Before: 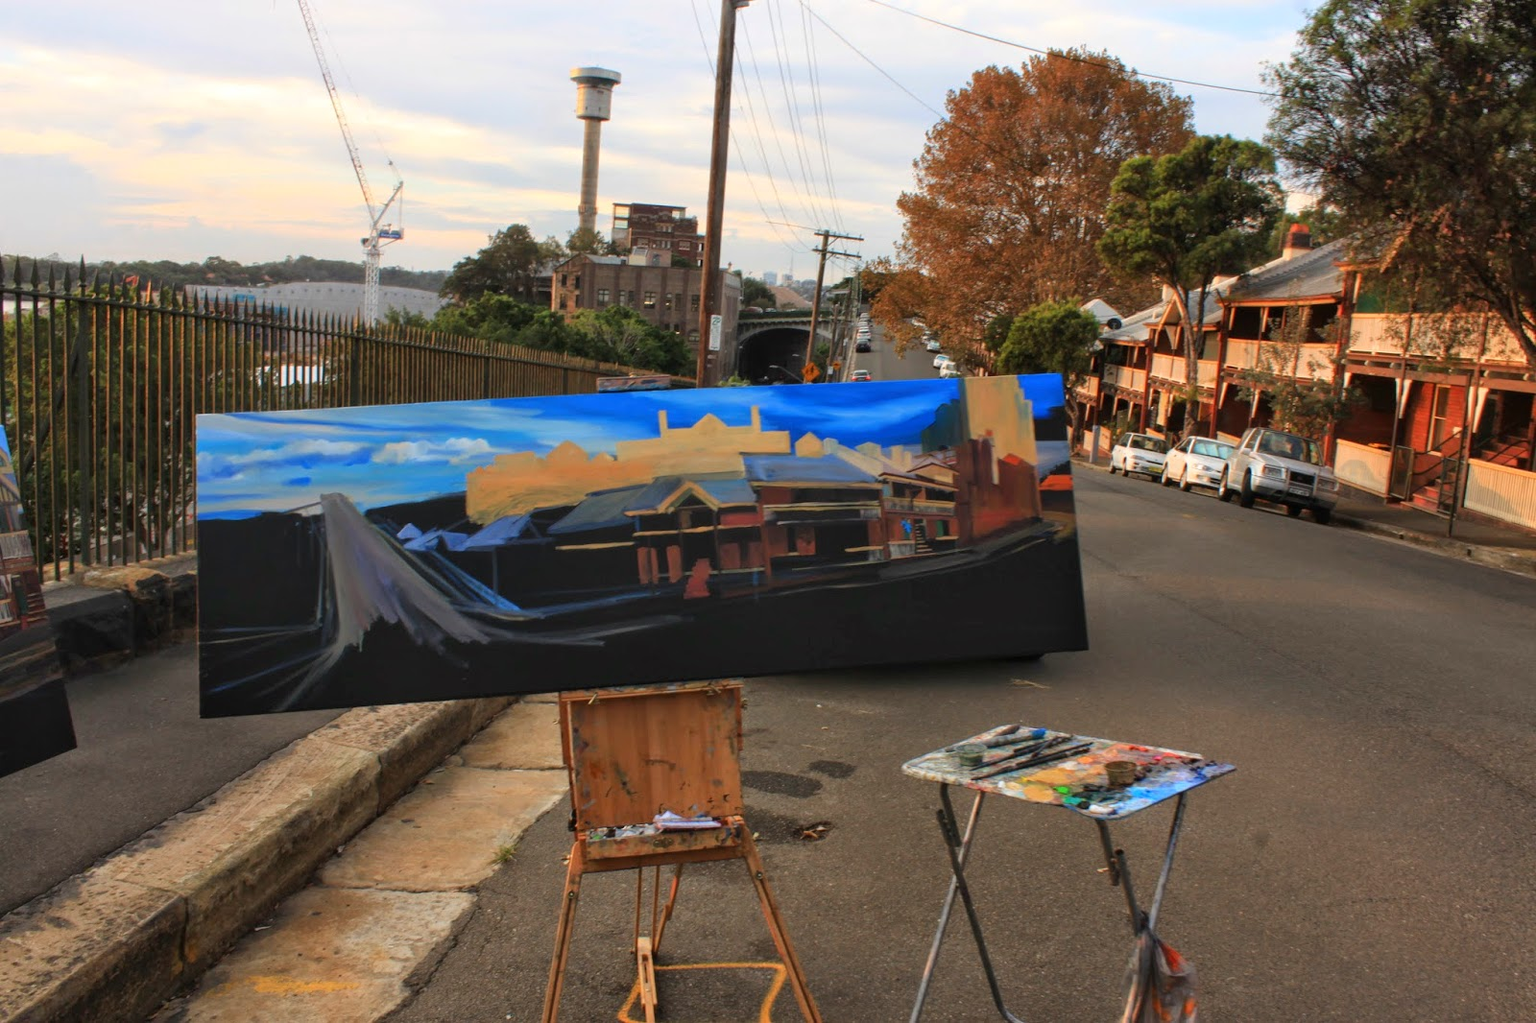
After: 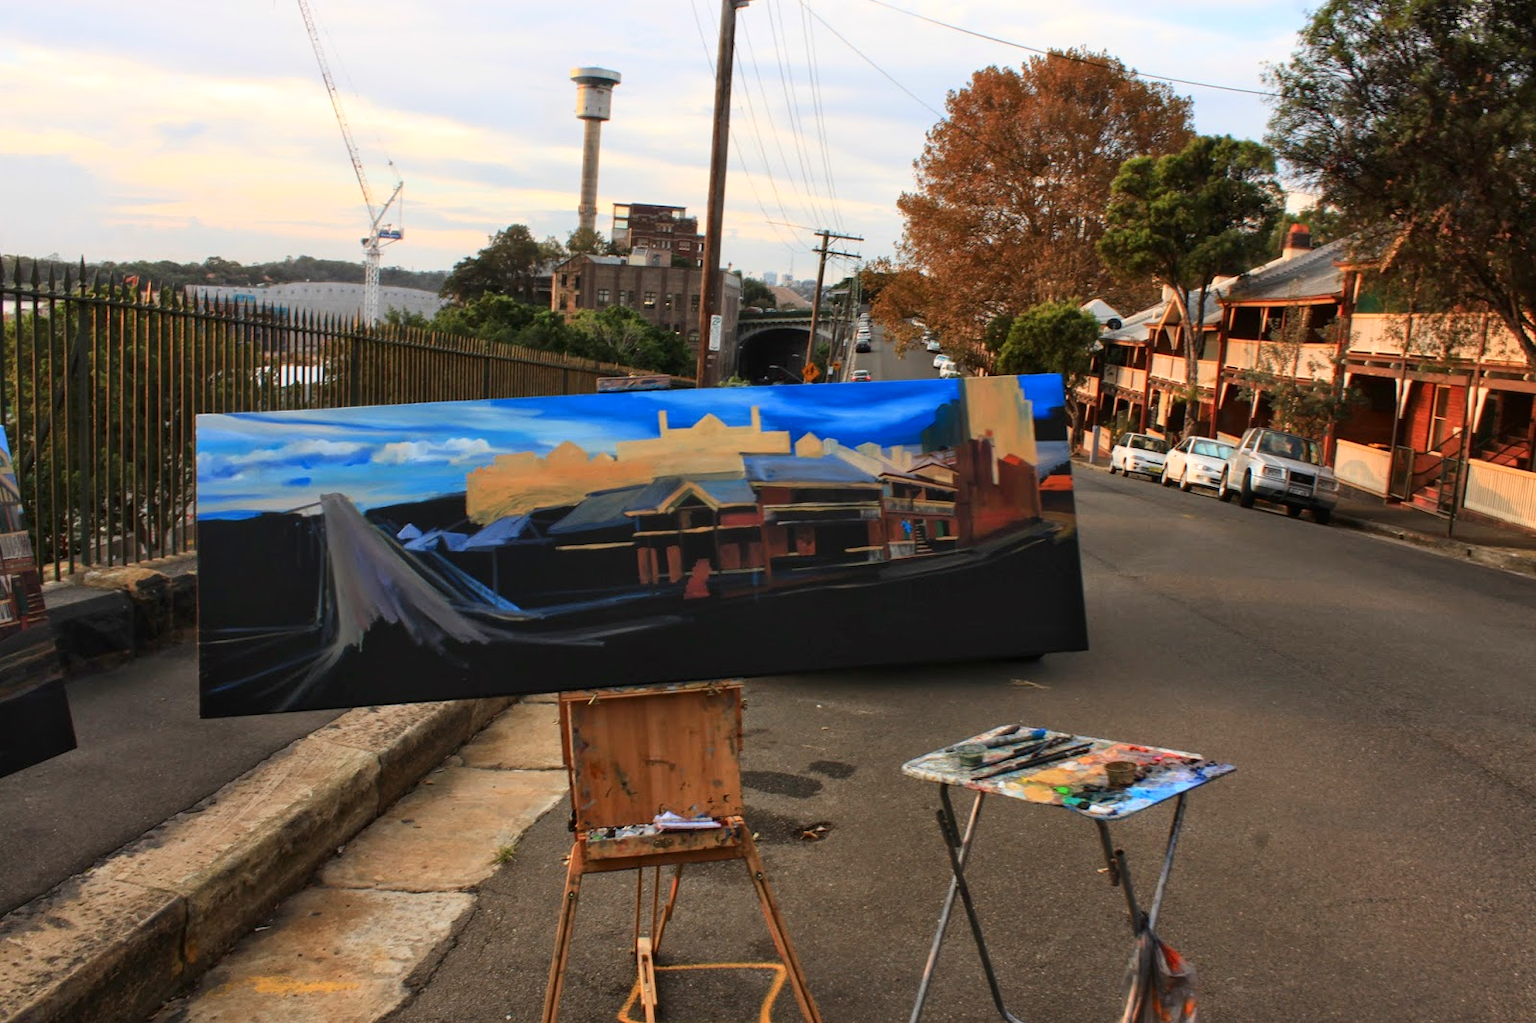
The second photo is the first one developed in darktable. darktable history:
contrast brightness saturation: contrast 0.143
